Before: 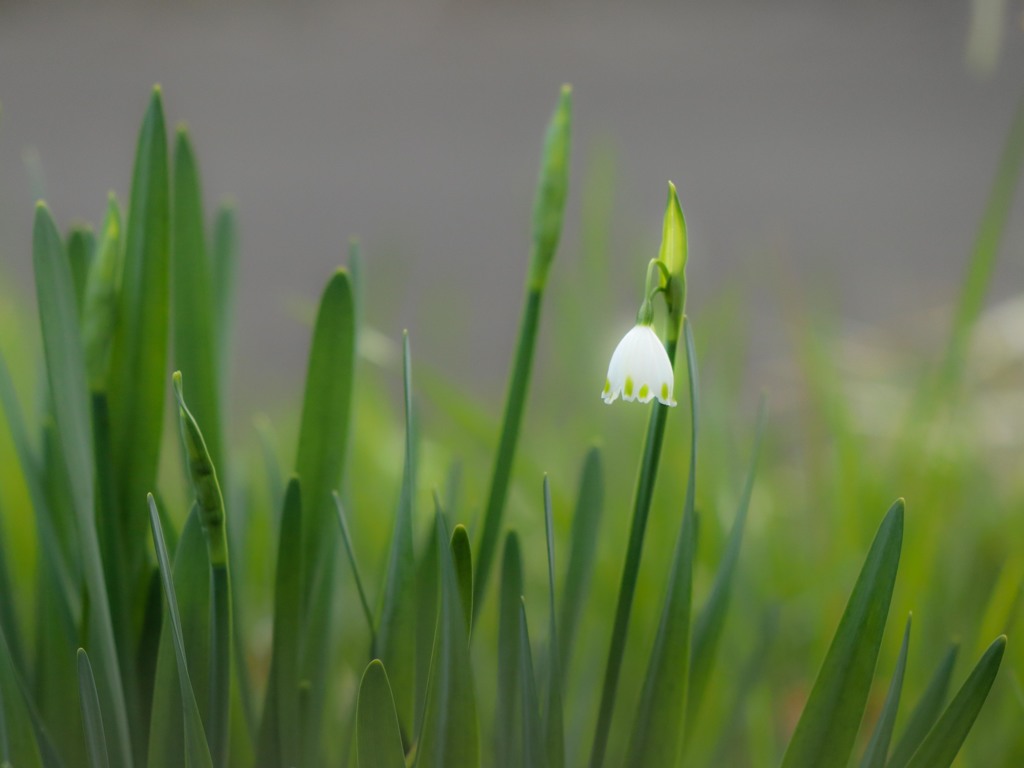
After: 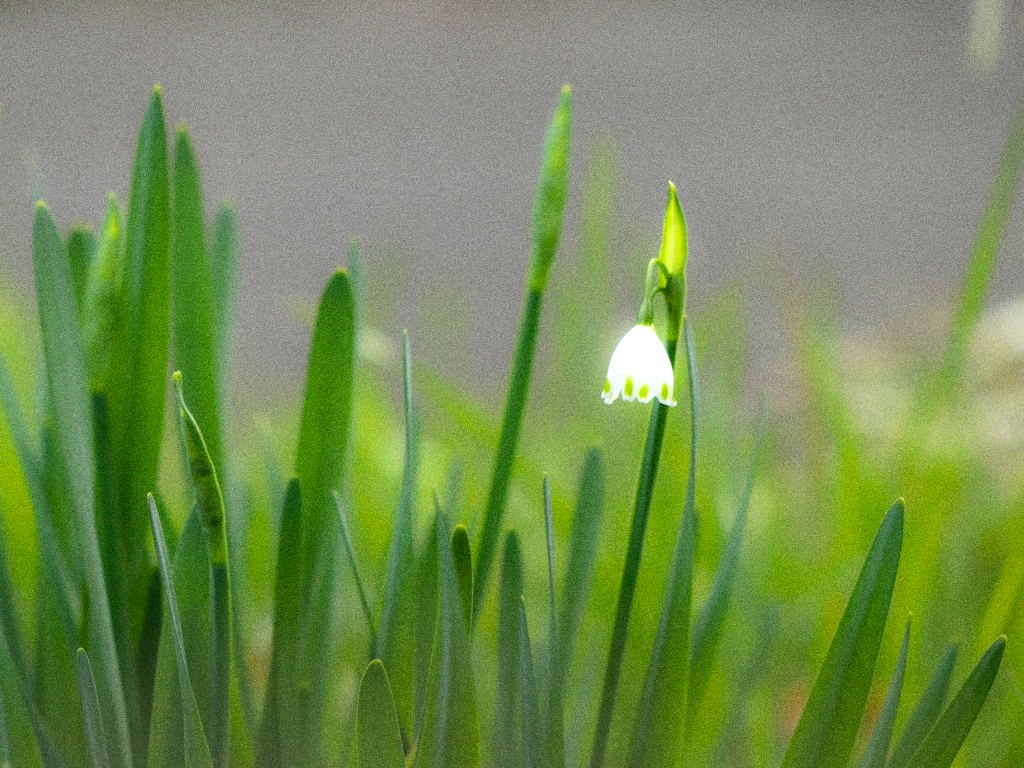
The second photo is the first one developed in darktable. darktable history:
contrast brightness saturation: contrast 0.04, saturation 0.16
grain: coarseness 0.09 ISO, strength 40%
shadows and highlights: soften with gaussian
exposure: exposure 0.648 EV, compensate highlight preservation false
